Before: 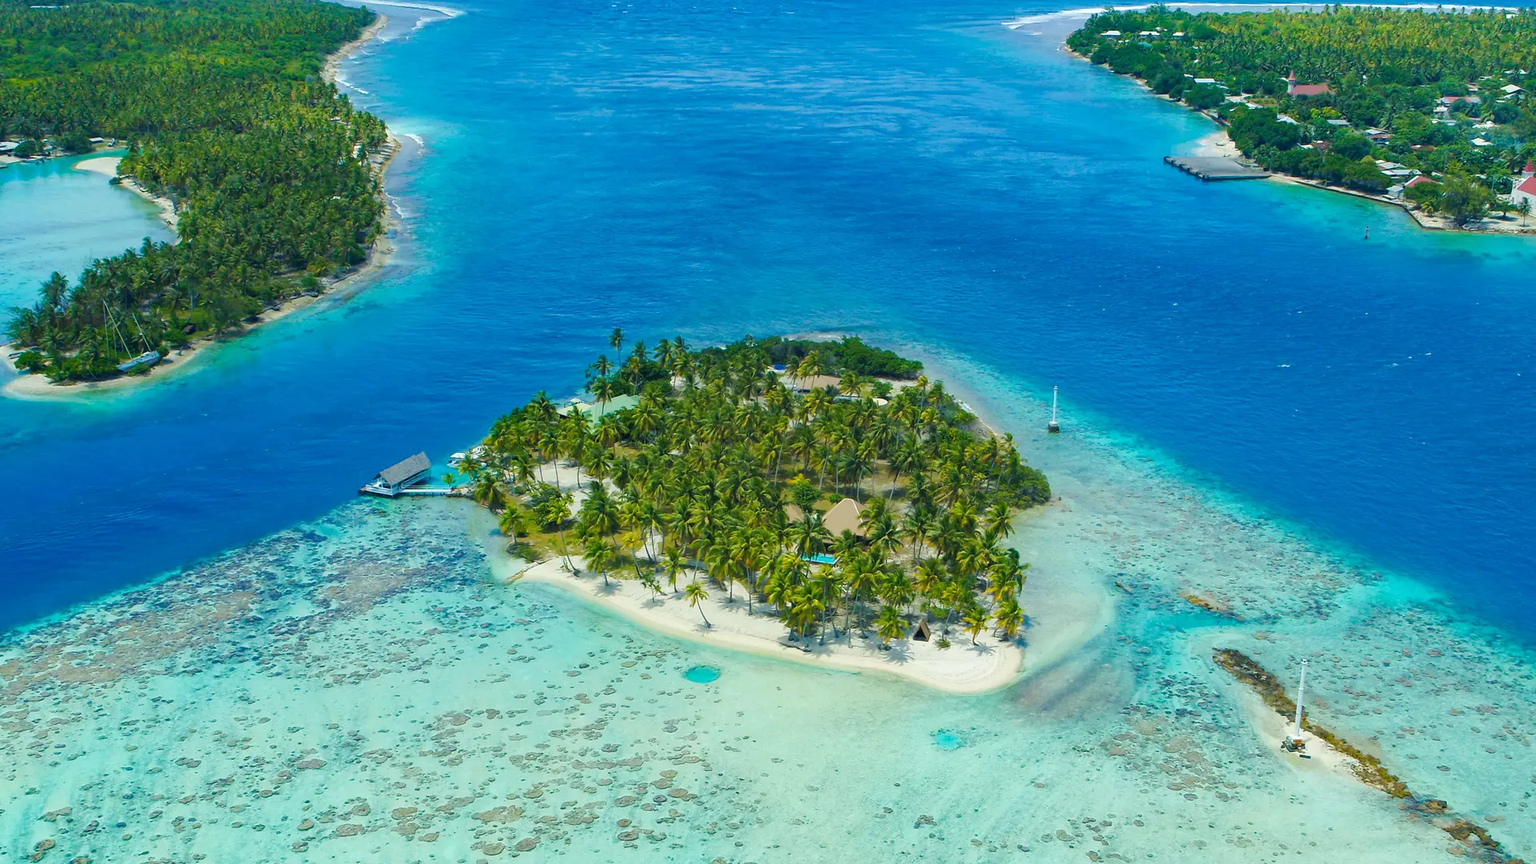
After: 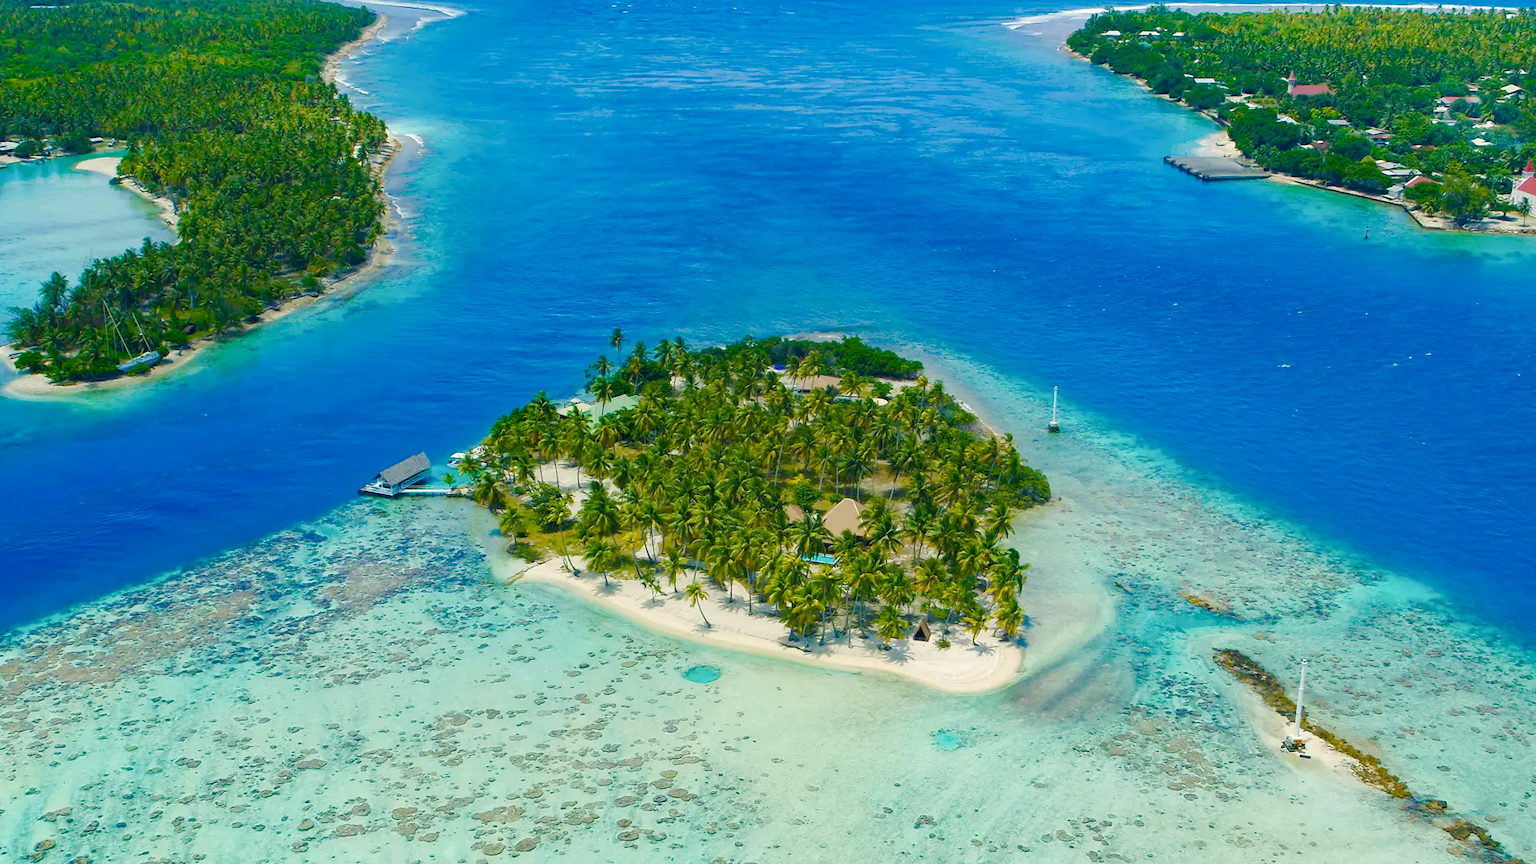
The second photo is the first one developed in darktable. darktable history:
color balance rgb: perceptual saturation grading › global saturation 14.434%, perceptual saturation grading › highlights -30.753%, perceptual saturation grading › shadows 51.187%, global vibrance 9.277%
color correction: highlights a* 3.8, highlights b* 5.14
